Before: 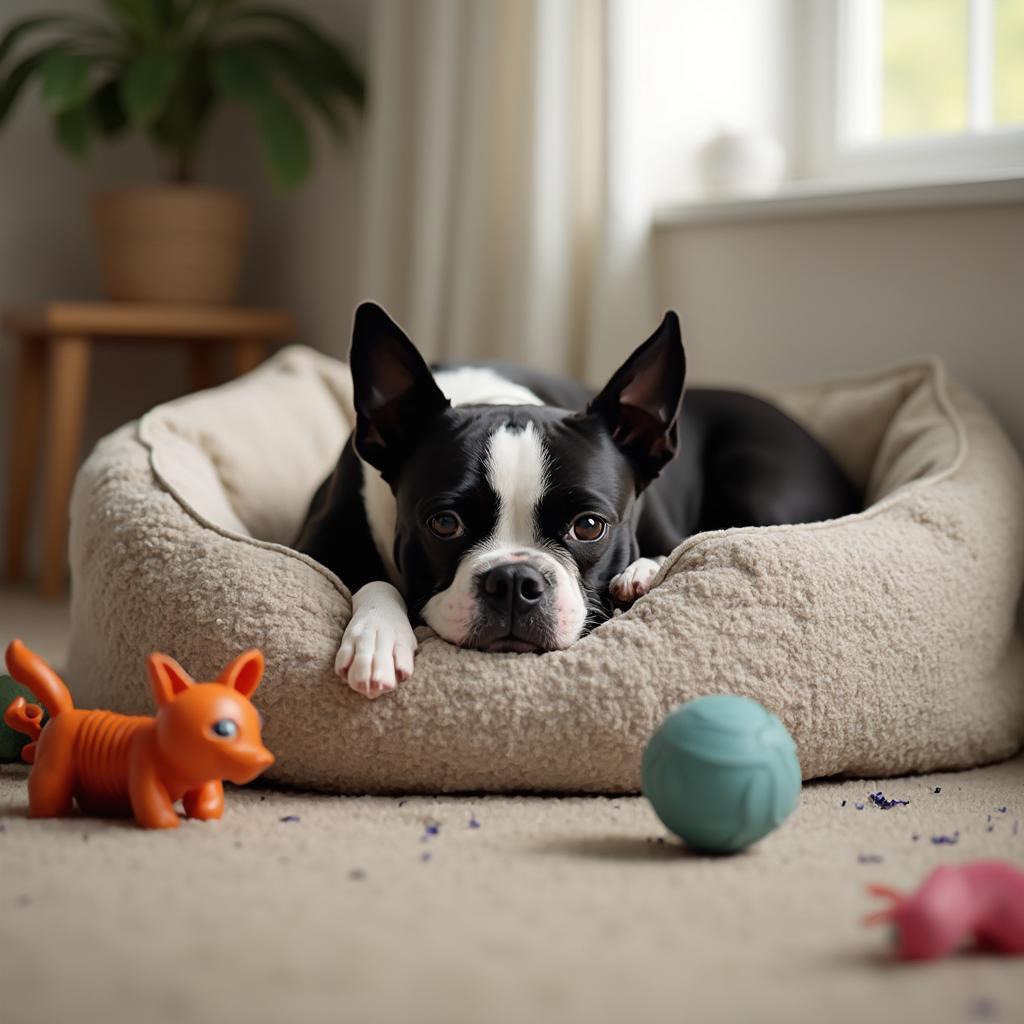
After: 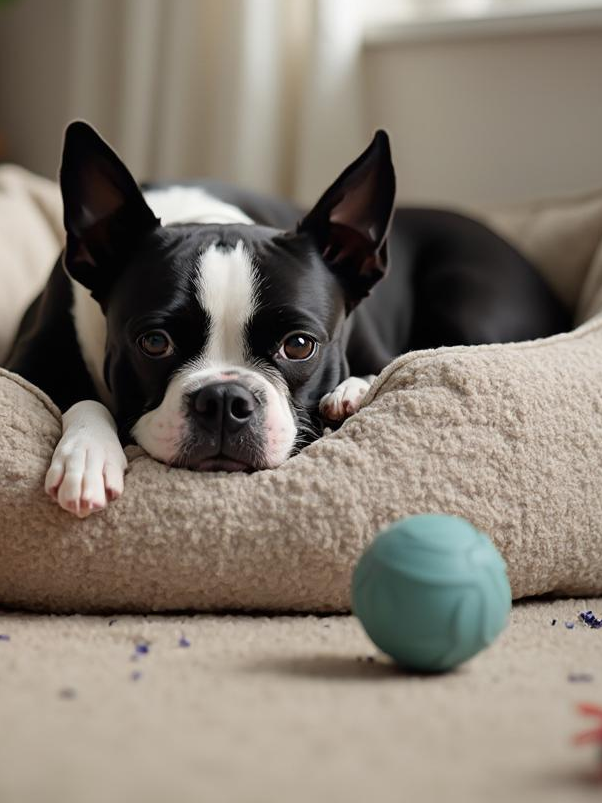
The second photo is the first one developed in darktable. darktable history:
crop and rotate: left 28.39%, top 17.718%, right 12.728%, bottom 3.843%
